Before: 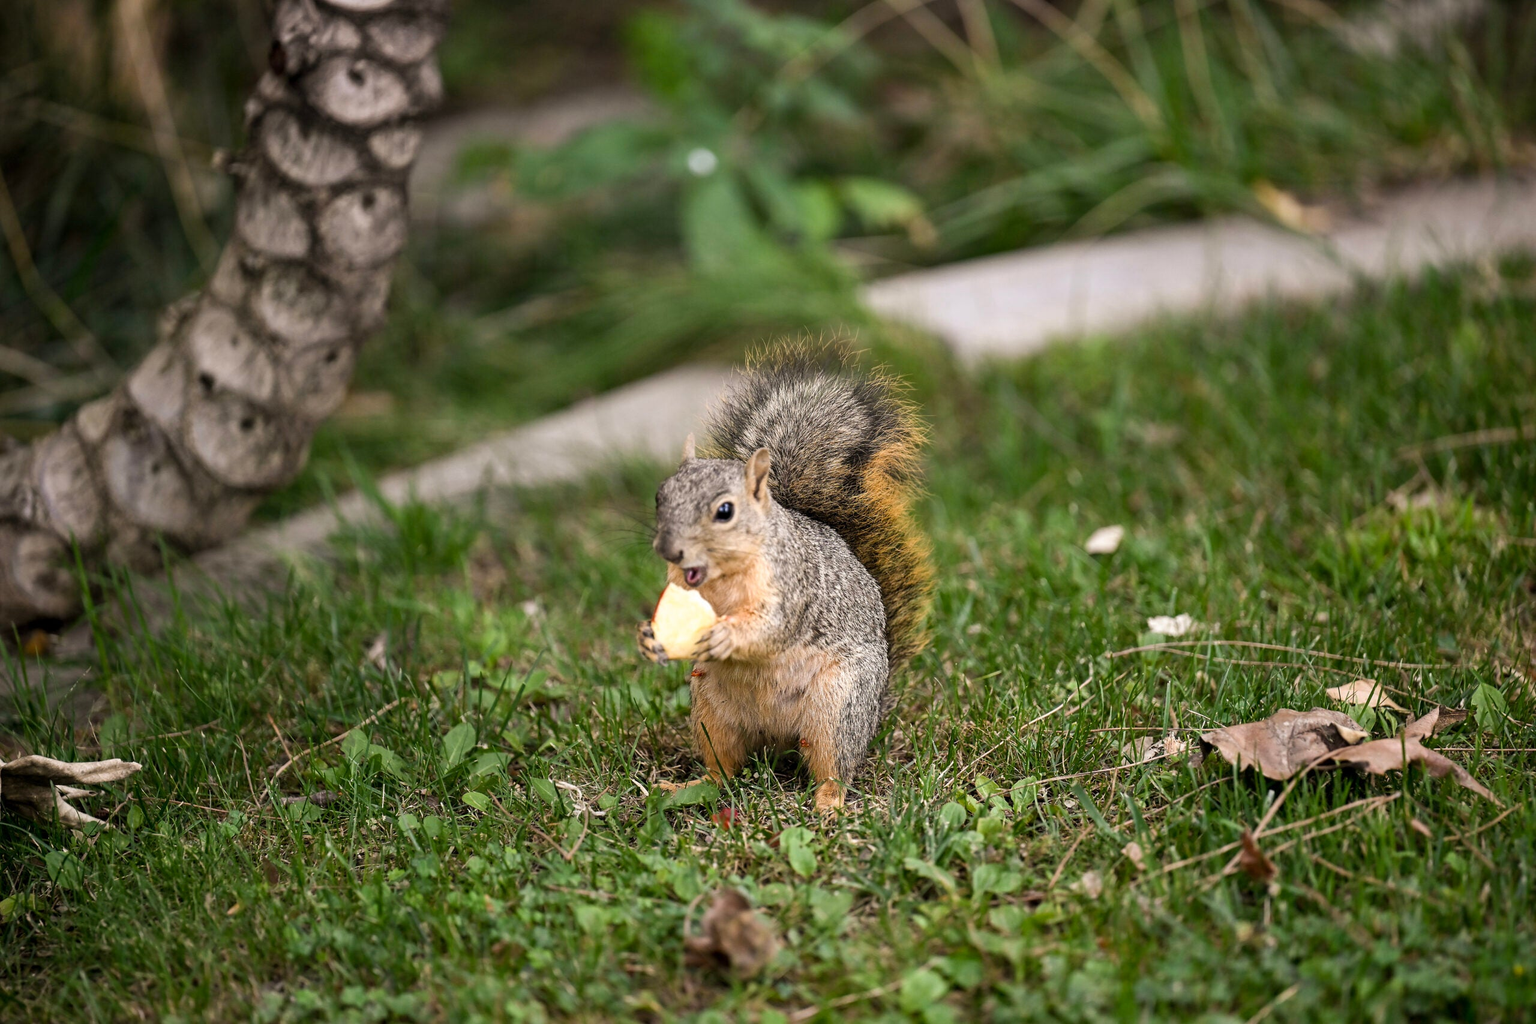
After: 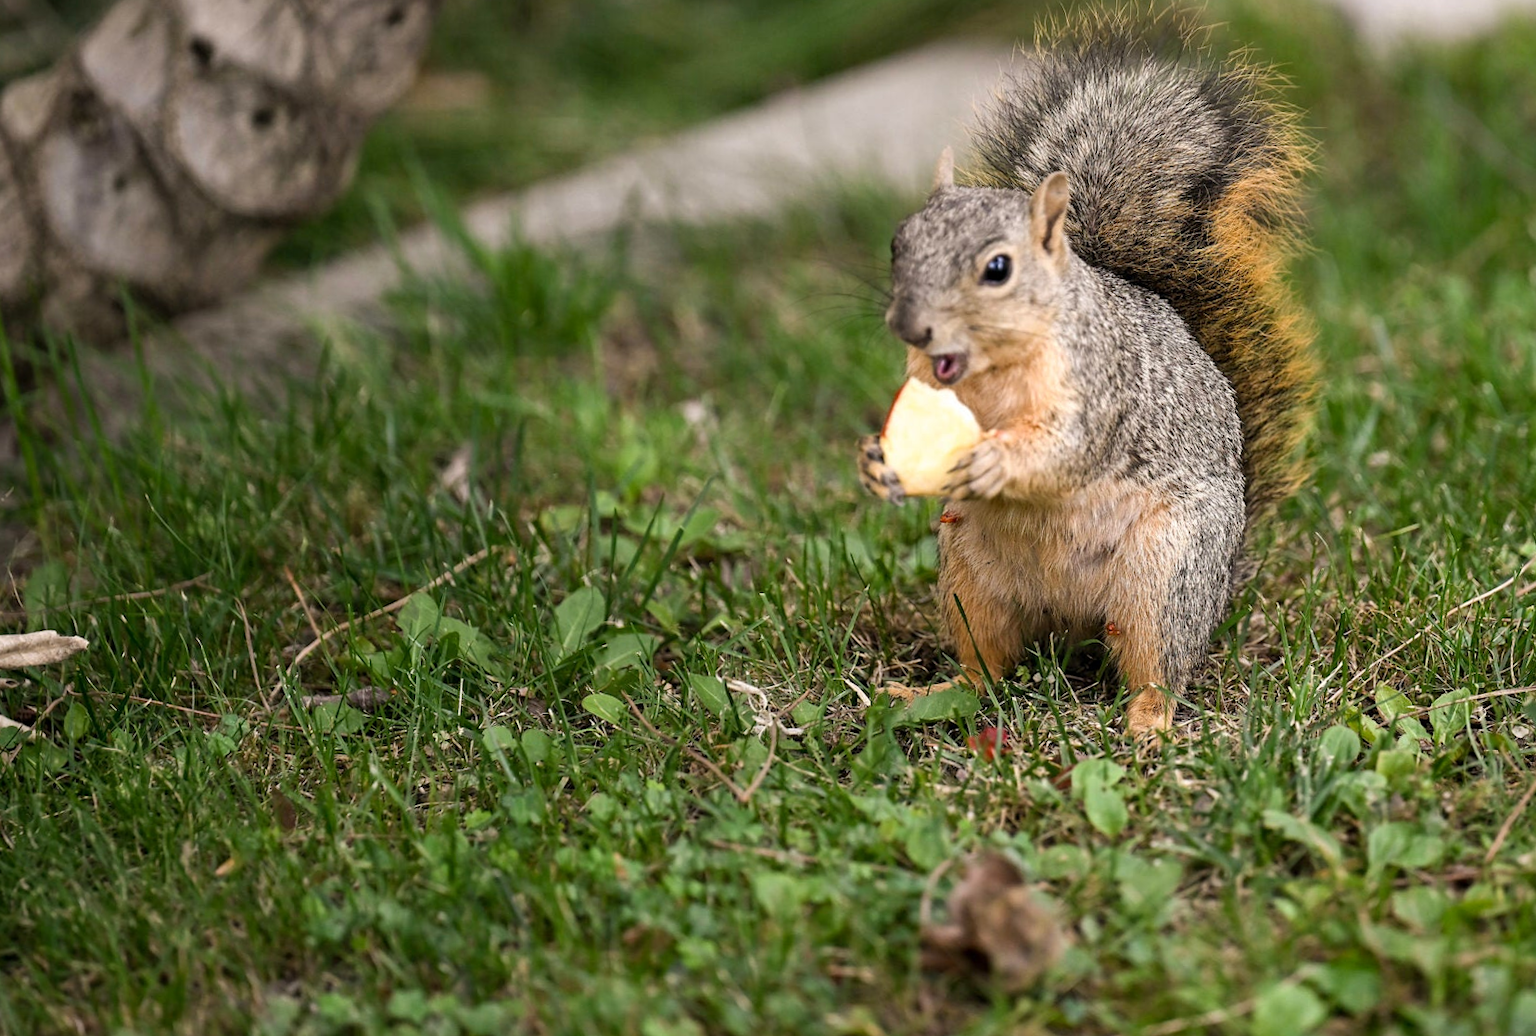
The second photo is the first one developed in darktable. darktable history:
crop and rotate: angle -1.24°, left 3.741%, top 32.356%, right 29.43%
